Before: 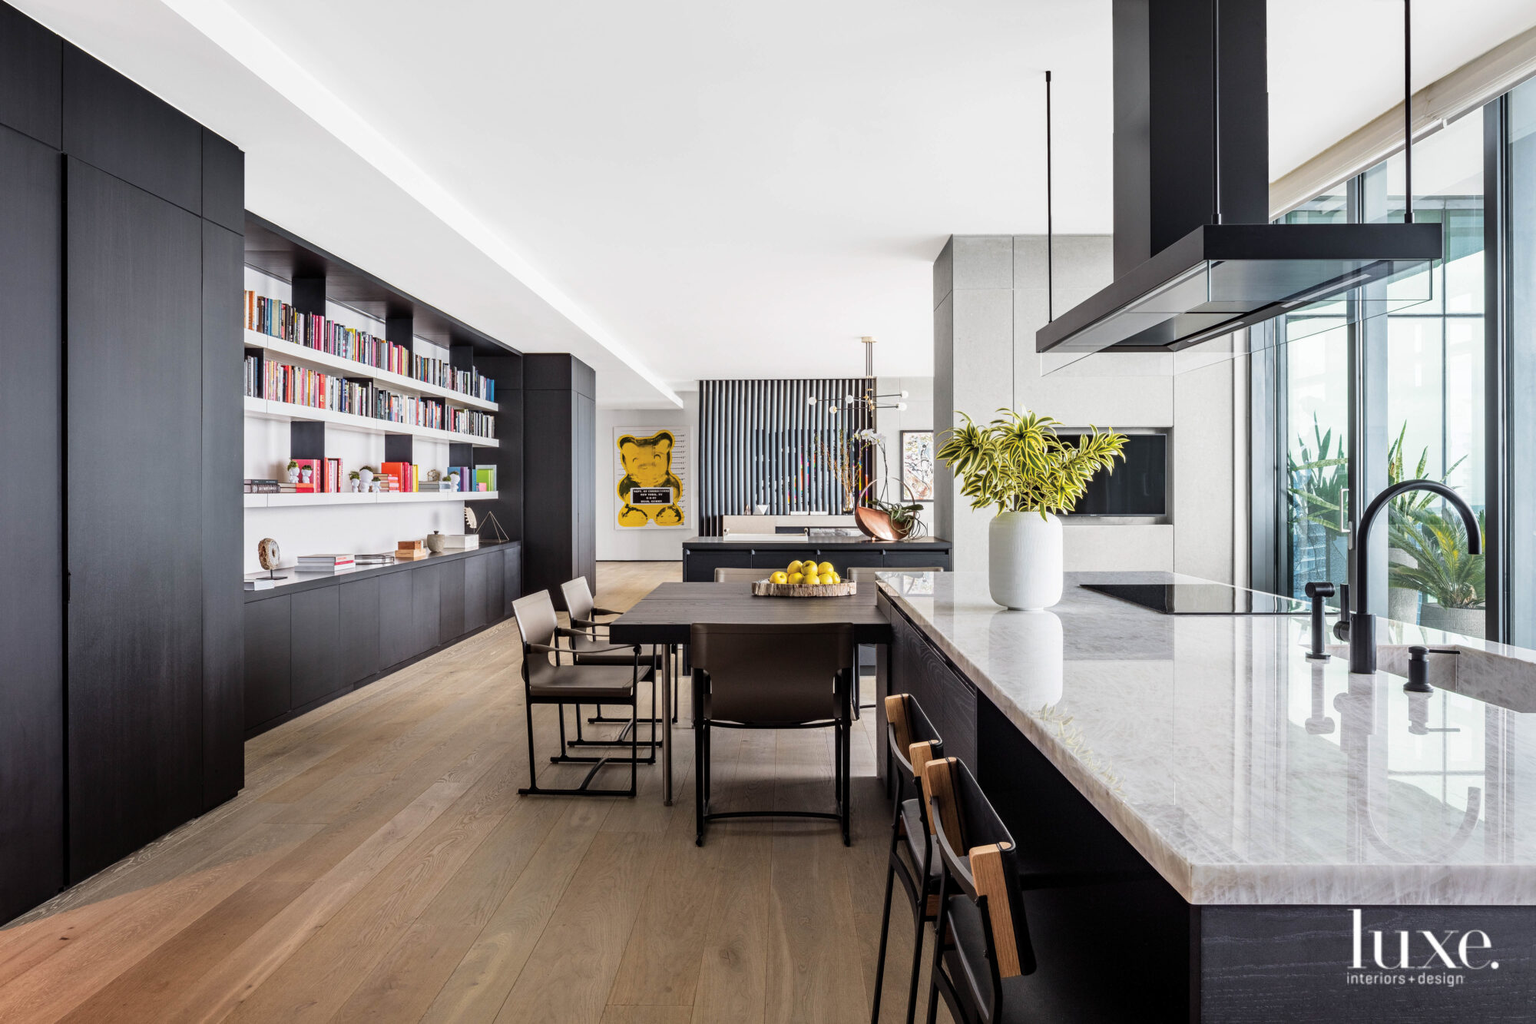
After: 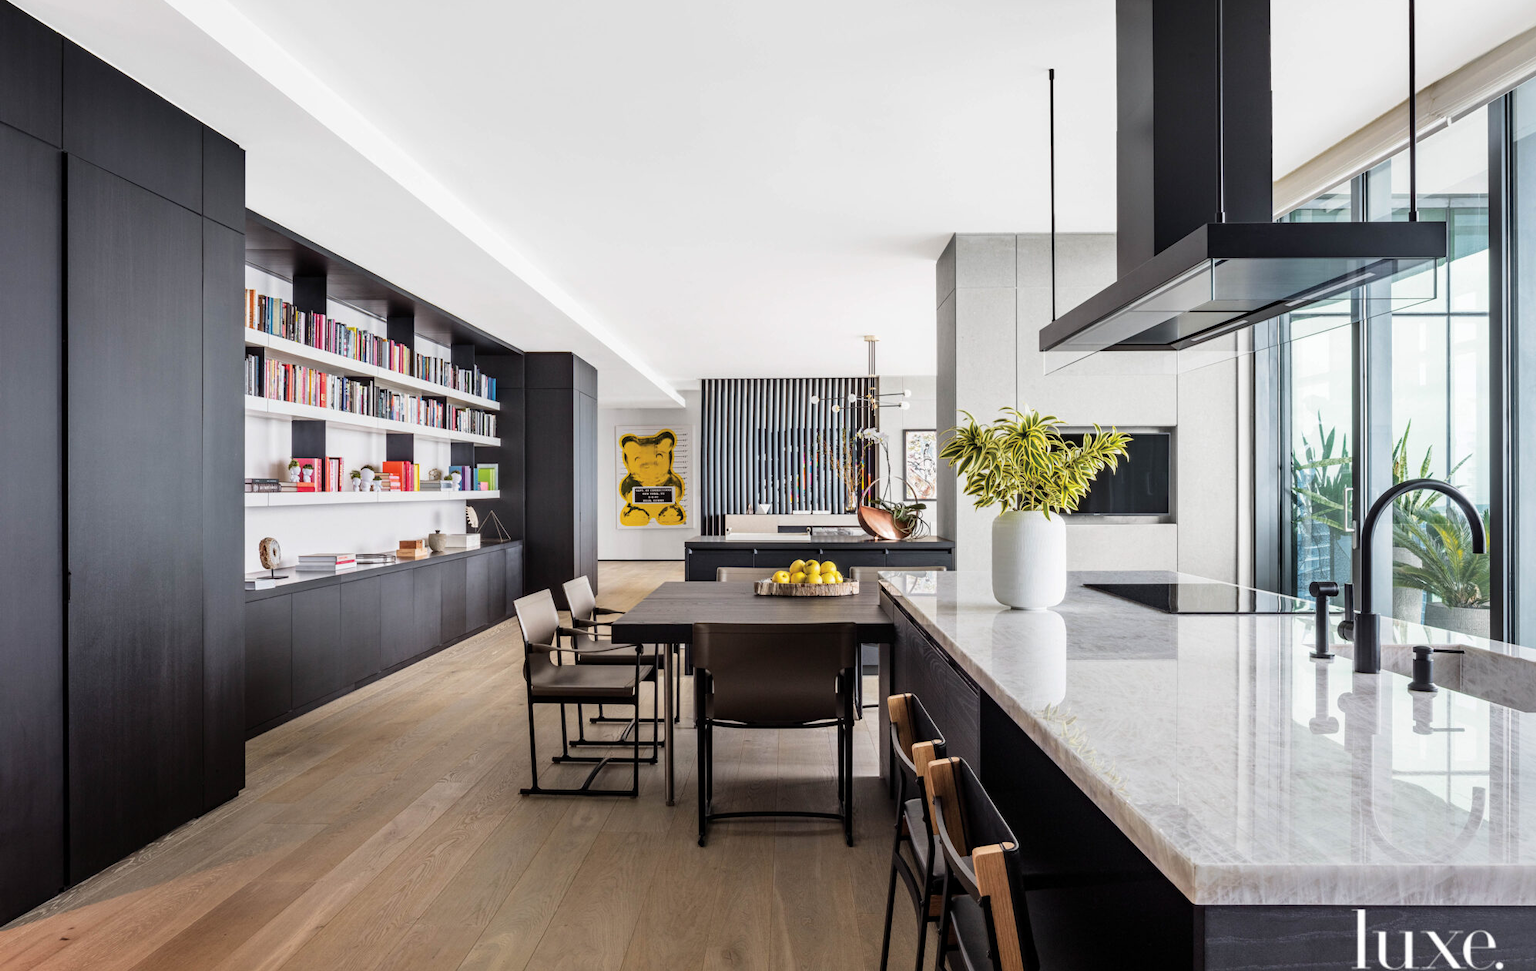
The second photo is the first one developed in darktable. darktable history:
crop: top 0.279%, right 0.265%, bottom 5.106%
